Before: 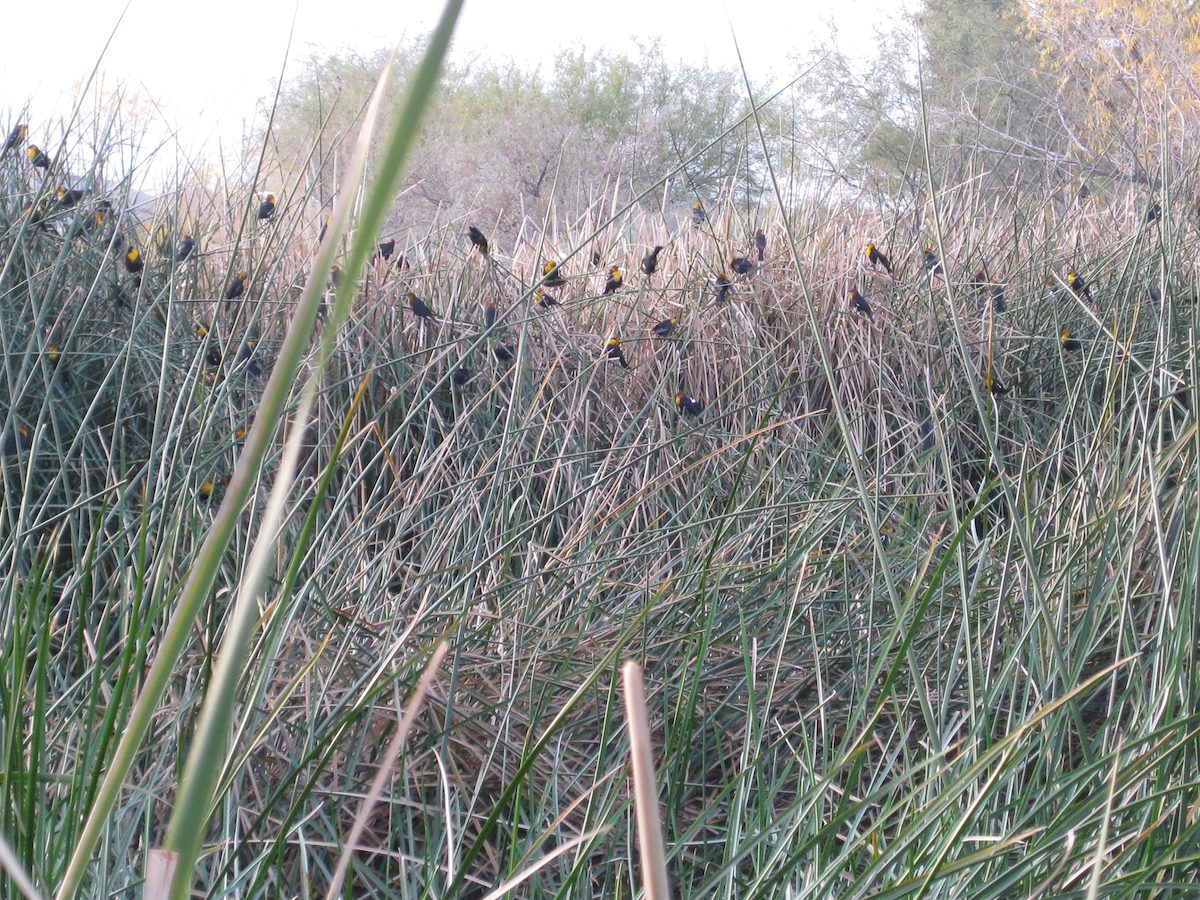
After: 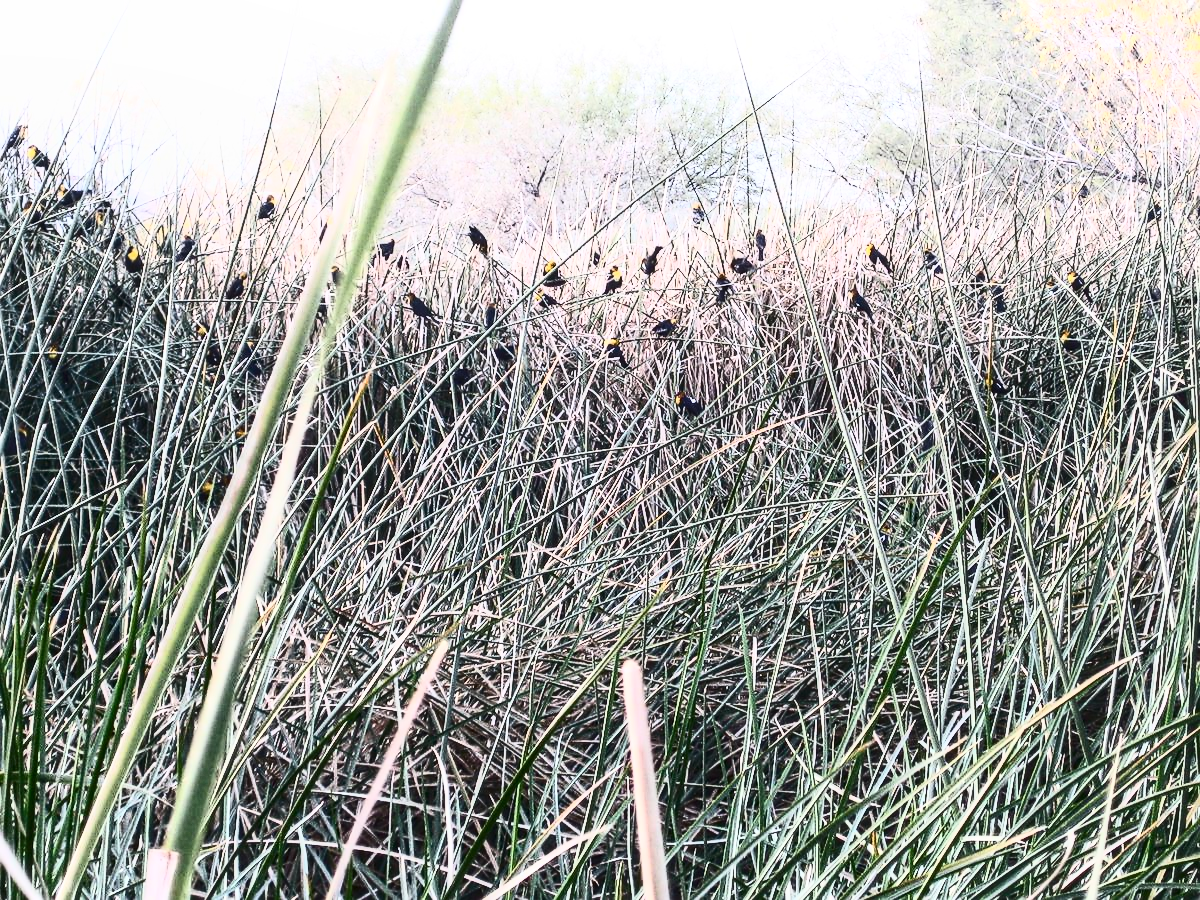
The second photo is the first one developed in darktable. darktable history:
sharpen: radius 1.88, amount 0.39, threshold 1.502
contrast brightness saturation: contrast 0.944, brightness 0.2
local contrast: on, module defaults
